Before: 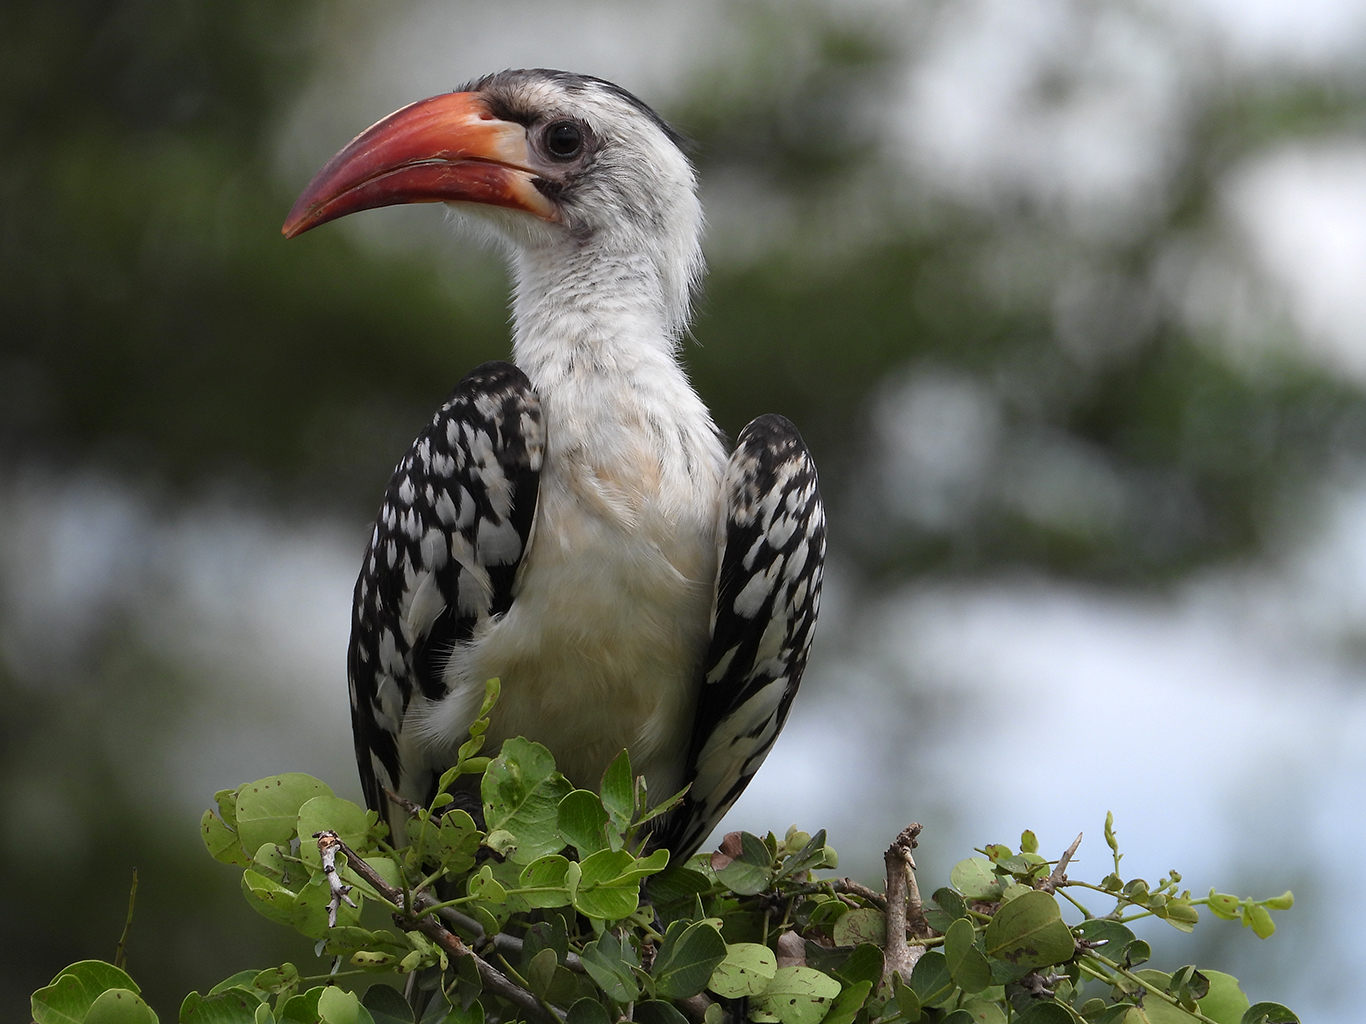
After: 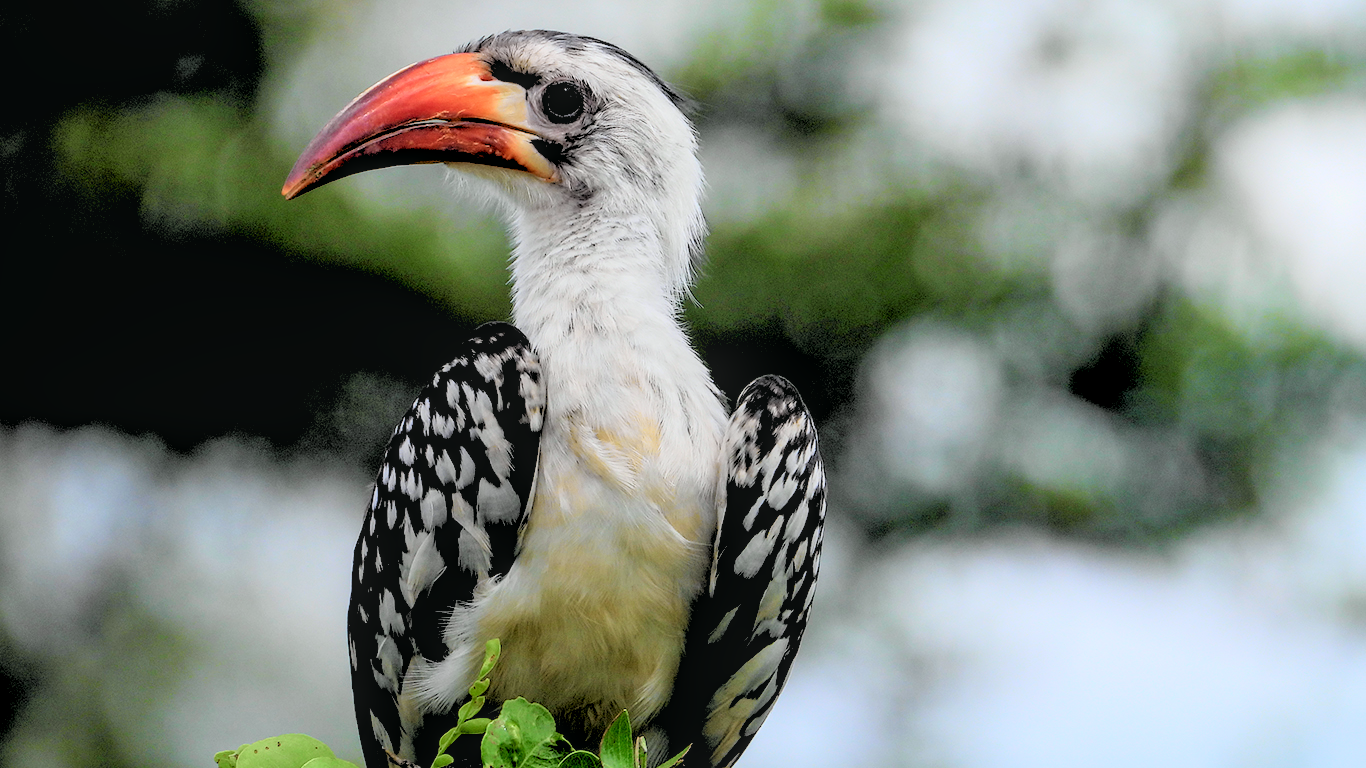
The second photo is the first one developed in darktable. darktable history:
crop: top 3.857%, bottom 21.132%
local contrast: on, module defaults
rgb levels: levels [[0.027, 0.429, 0.996], [0, 0.5, 1], [0, 0.5, 1]]
tone curve: curves: ch0 [(0, 0.022) (0.114, 0.088) (0.282, 0.316) (0.446, 0.511) (0.613, 0.693) (0.786, 0.843) (0.999, 0.949)]; ch1 [(0, 0) (0.395, 0.343) (0.463, 0.427) (0.486, 0.474) (0.503, 0.5) (0.535, 0.522) (0.555, 0.546) (0.594, 0.614) (0.755, 0.793) (1, 1)]; ch2 [(0, 0) (0.369, 0.388) (0.449, 0.431) (0.501, 0.5) (0.528, 0.517) (0.561, 0.598) (0.697, 0.721) (1, 1)], color space Lab, independent channels, preserve colors none
